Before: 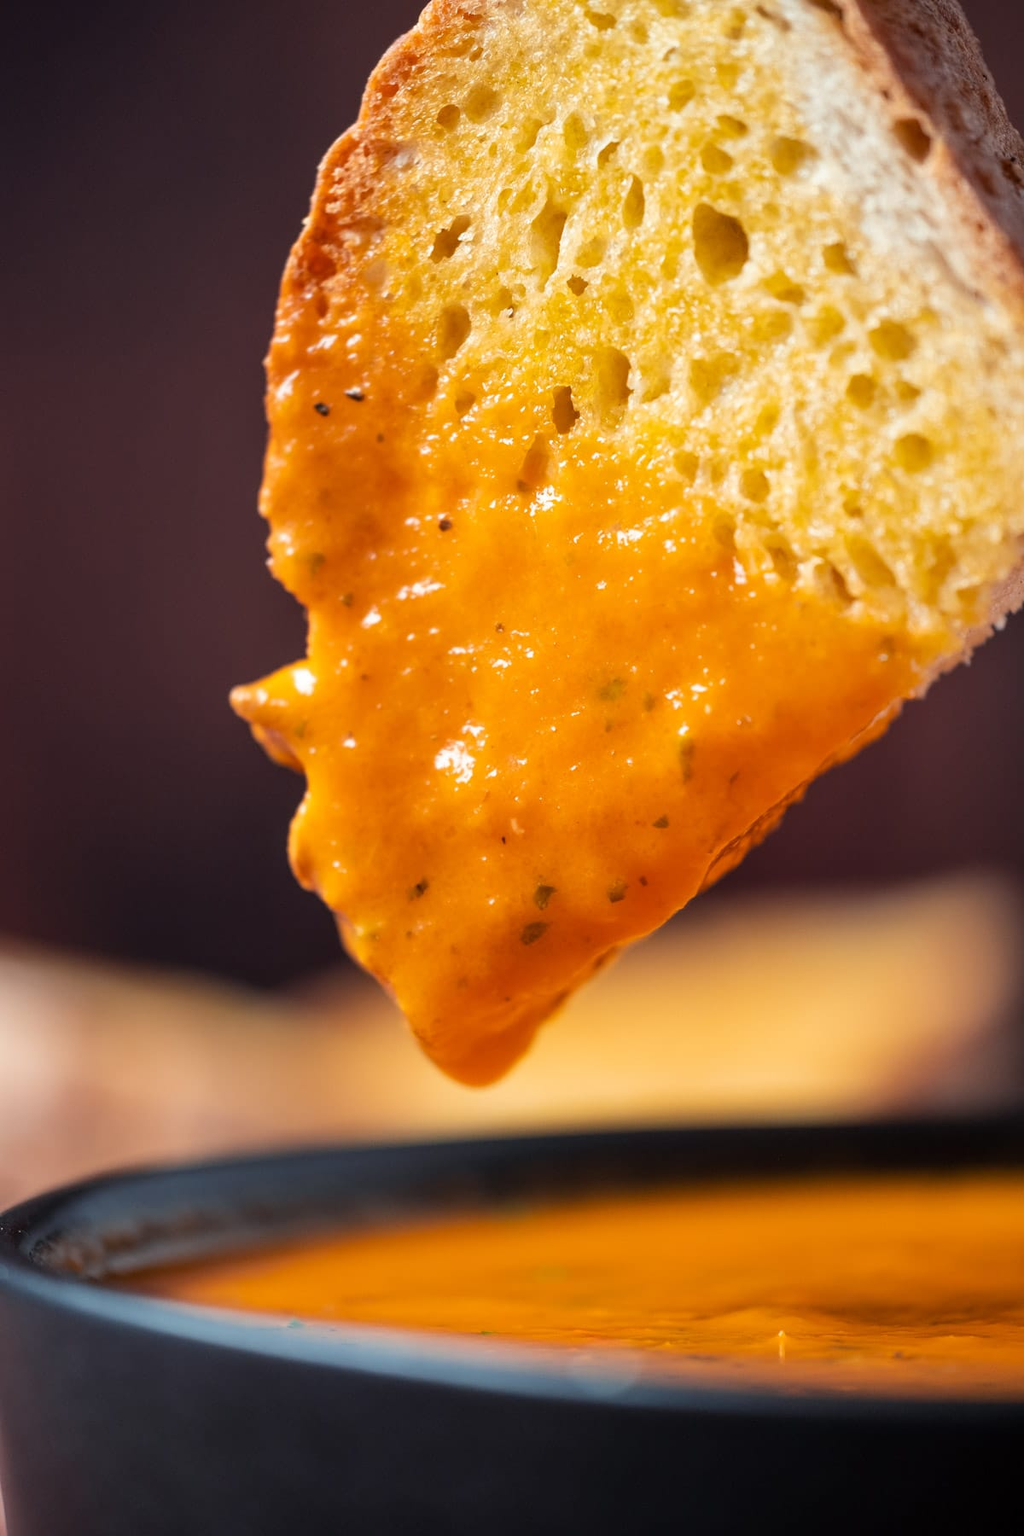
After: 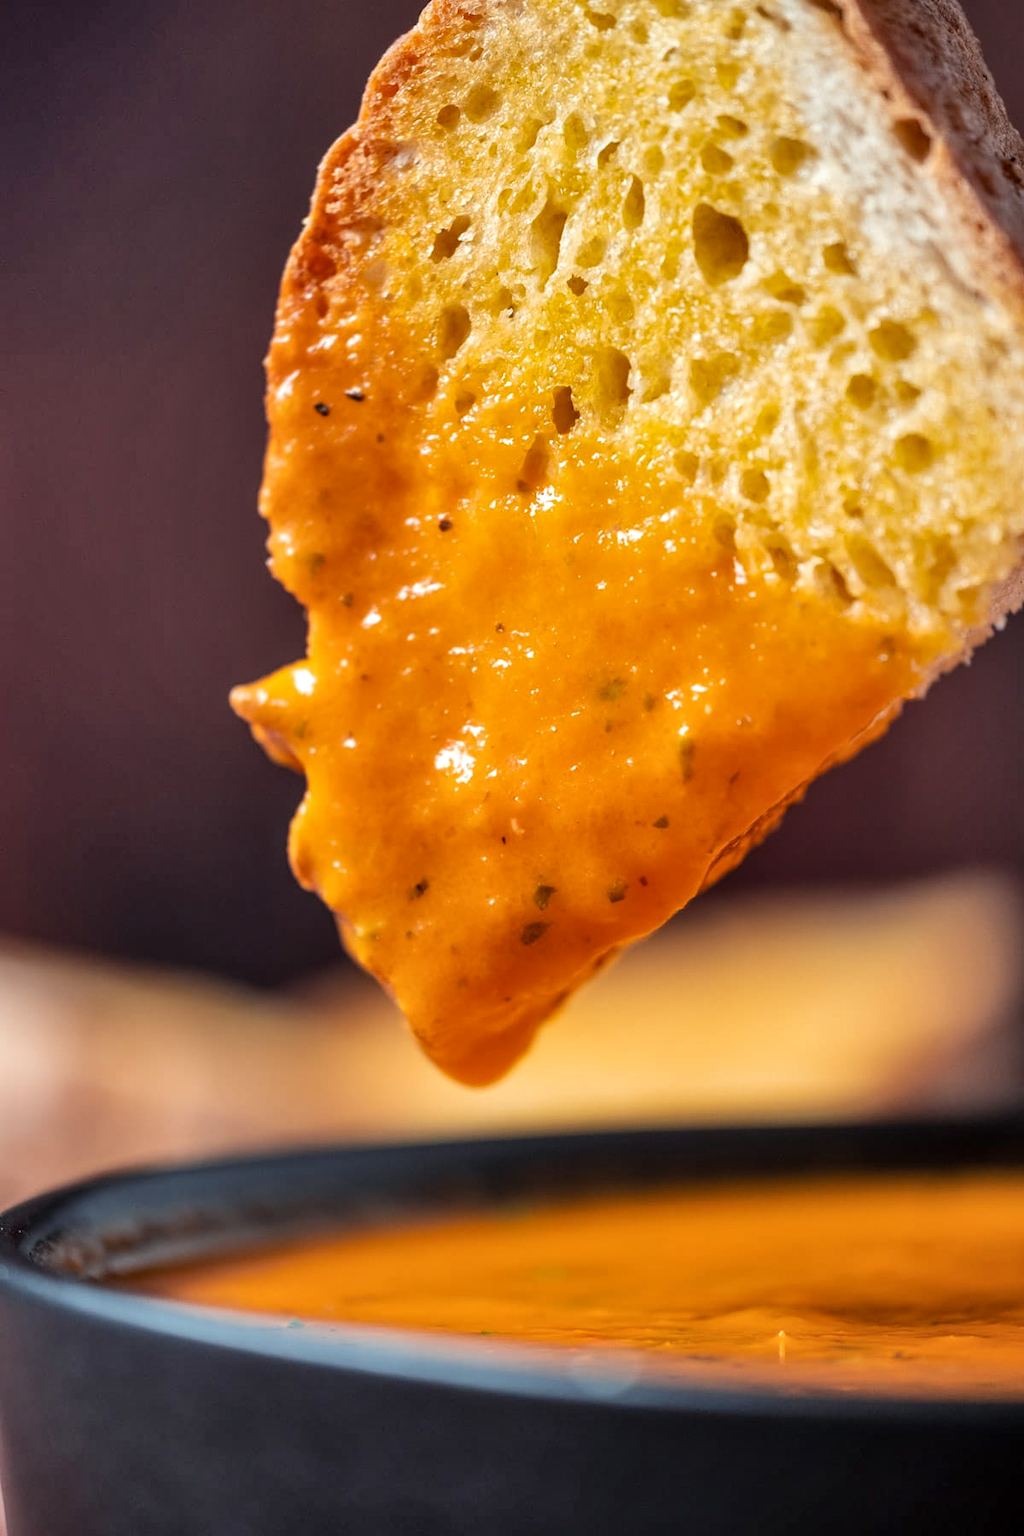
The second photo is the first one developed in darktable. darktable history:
shadows and highlights: shadows 51.9, highlights -28.44, soften with gaussian
local contrast: on, module defaults
